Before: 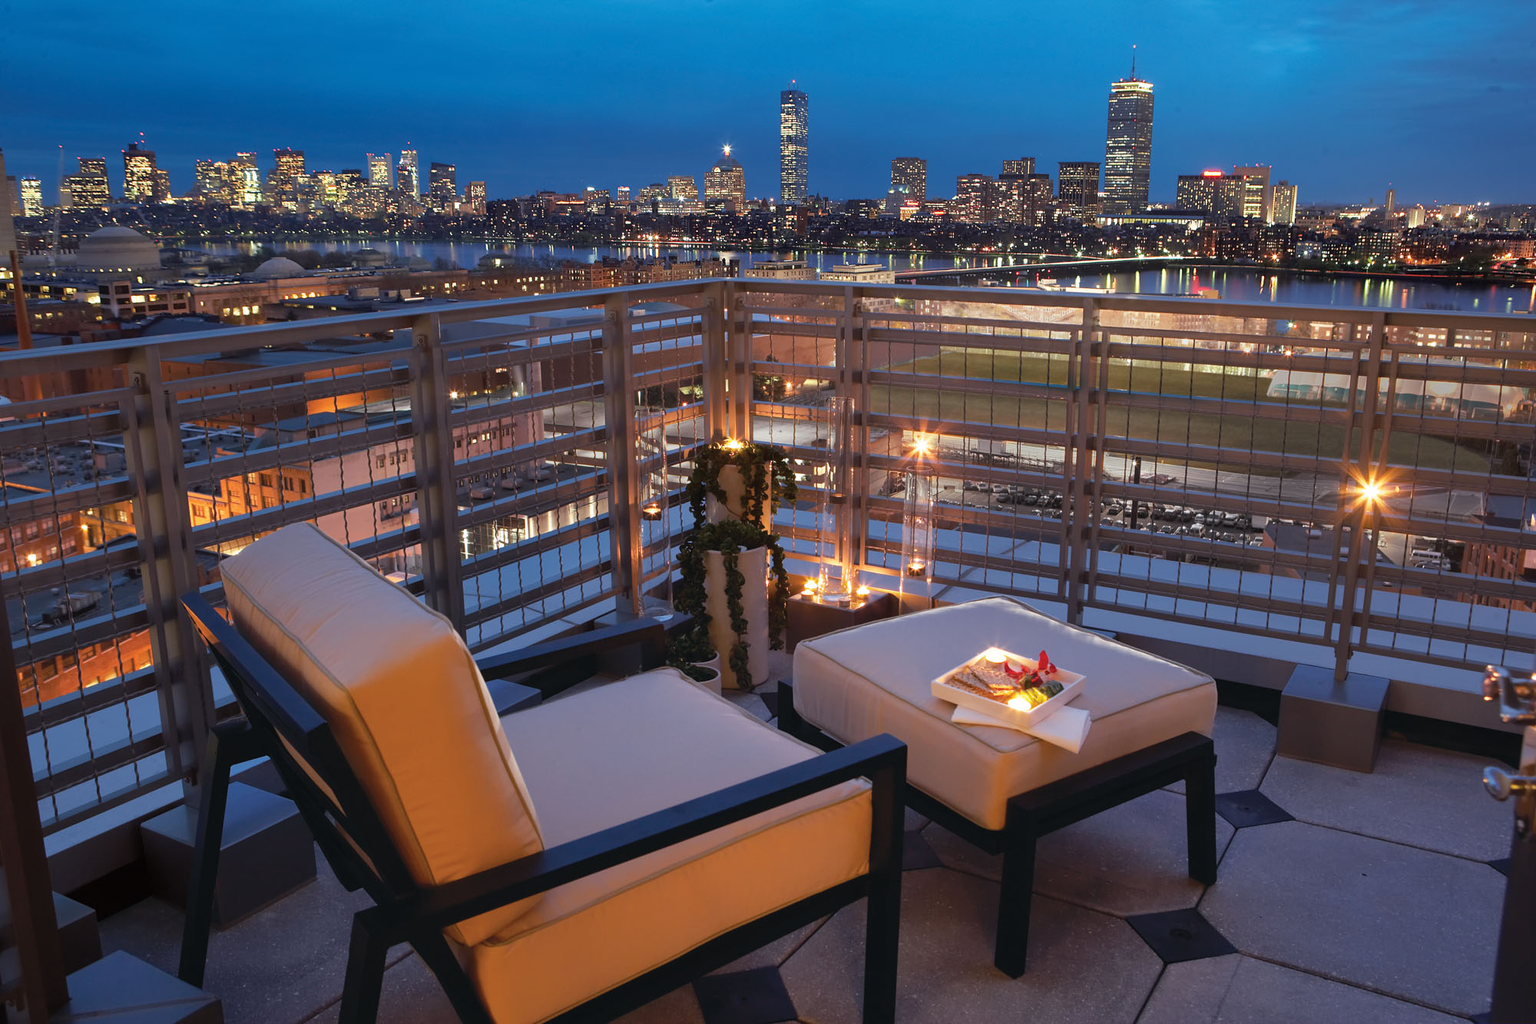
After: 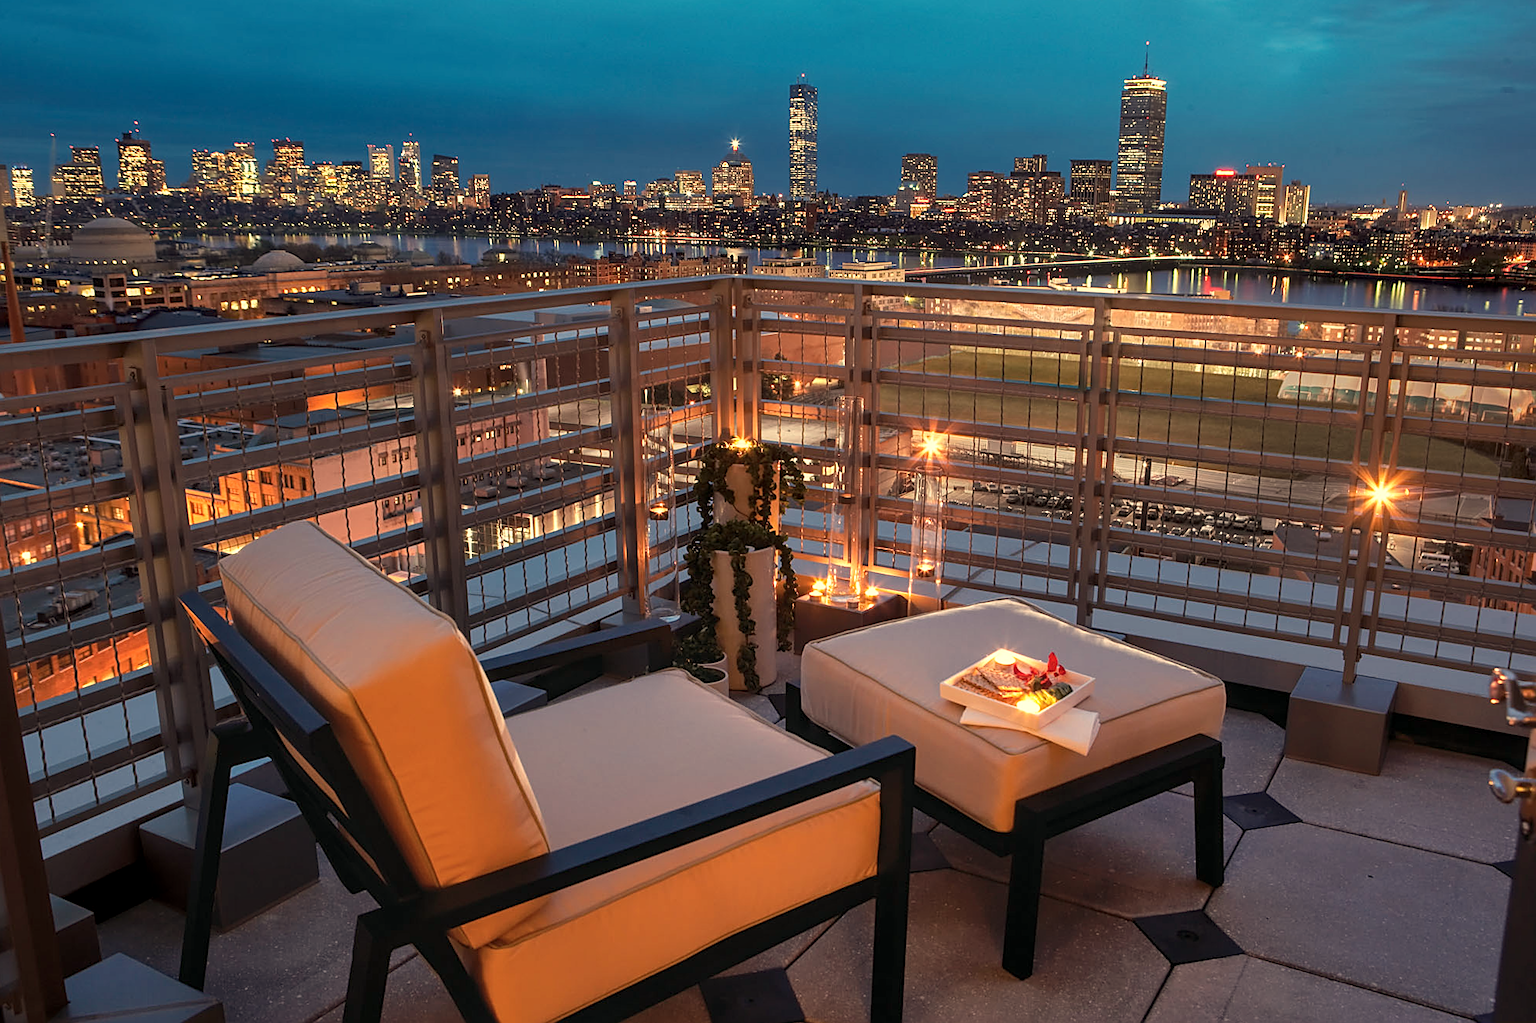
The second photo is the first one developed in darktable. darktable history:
sharpen: on, module defaults
rotate and perspective: rotation 0.174°, lens shift (vertical) 0.013, lens shift (horizontal) 0.019, shear 0.001, automatic cropping original format, crop left 0.007, crop right 0.991, crop top 0.016, crop bottom 0.997
local contrast: on, module defaults
white balance: red 1.138, green 0.996, blue 0.812
